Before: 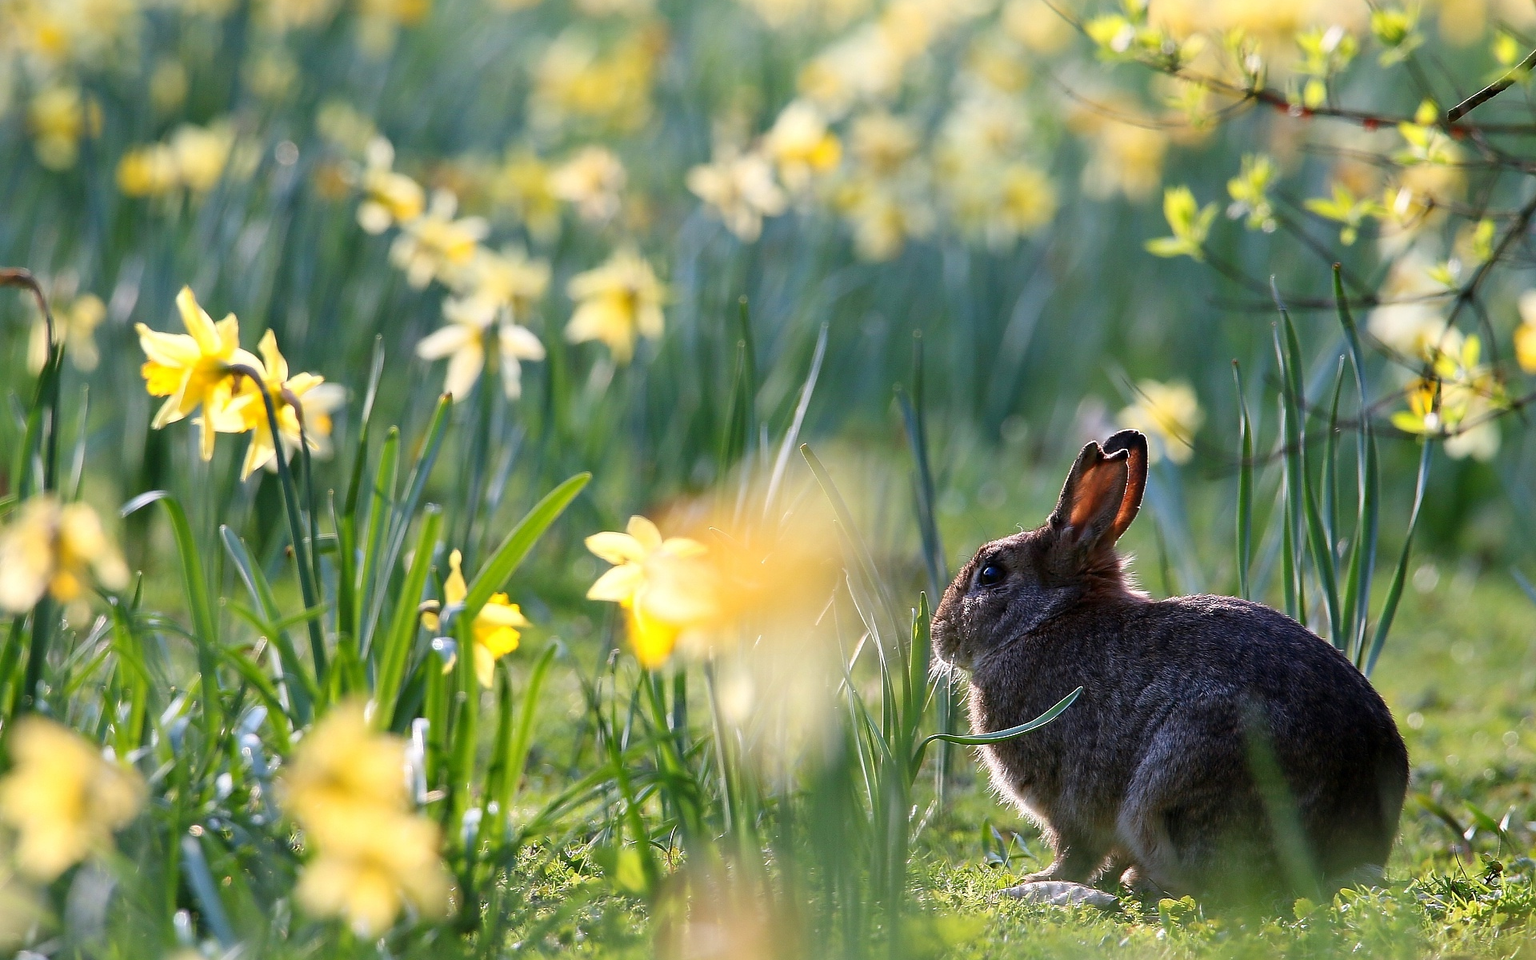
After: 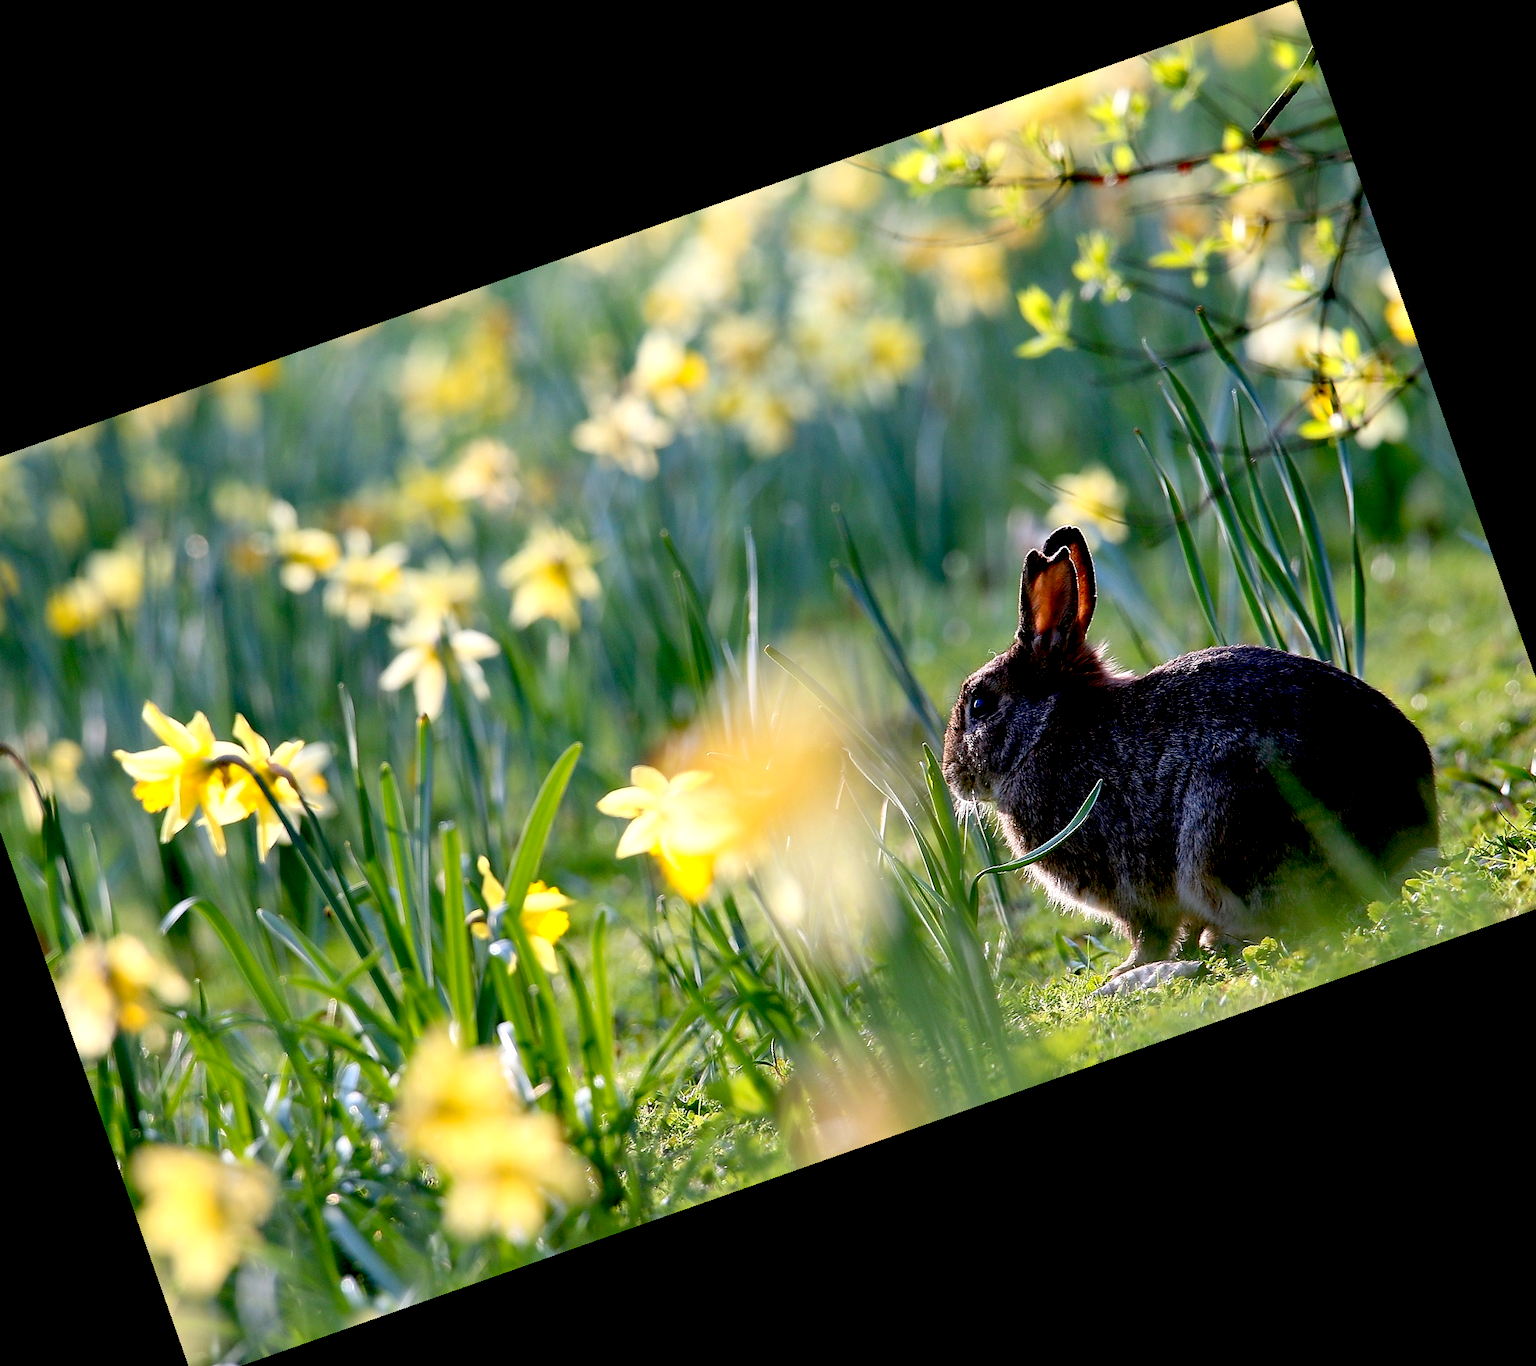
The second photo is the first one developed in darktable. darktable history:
exposure: black level correction 0.025, exposure 0.182 EV, compensate highlight preservation false
crop and rotate: angle 19.43°, left 6.812%, right 4.125%, bottom 1.087%
